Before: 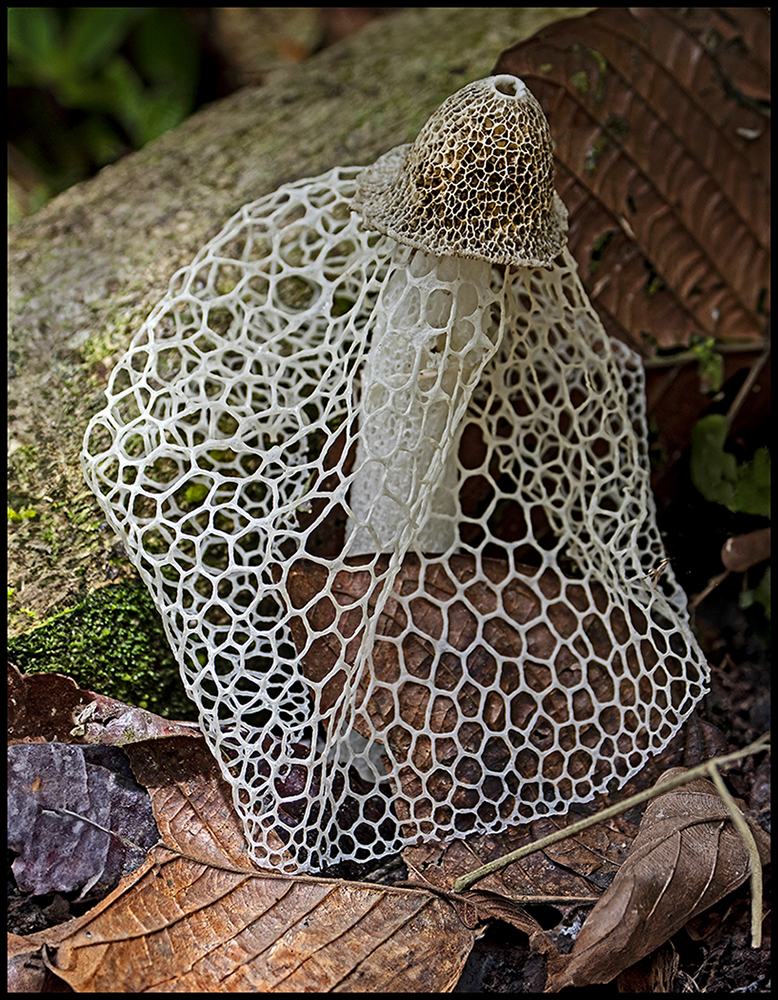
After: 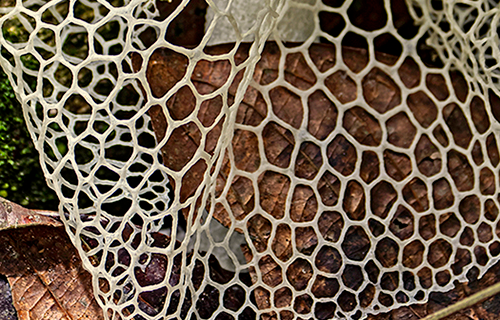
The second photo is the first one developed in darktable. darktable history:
color correction: highlights a* 1.39, highlights b* 17.83
crop: left 18.091%, top 51.13%, right 17.525%, bottom 16.85%
